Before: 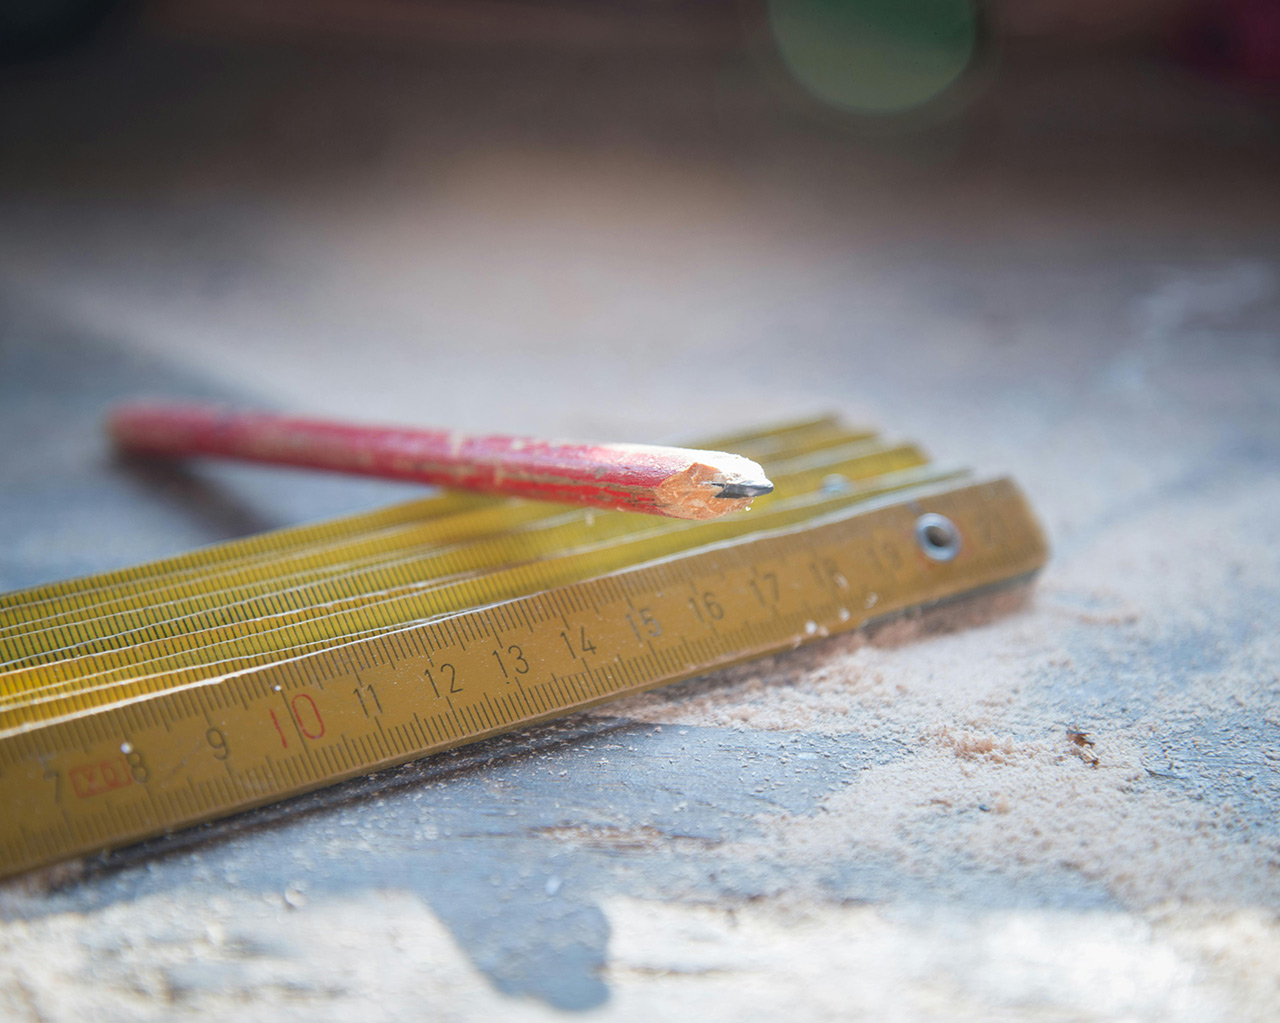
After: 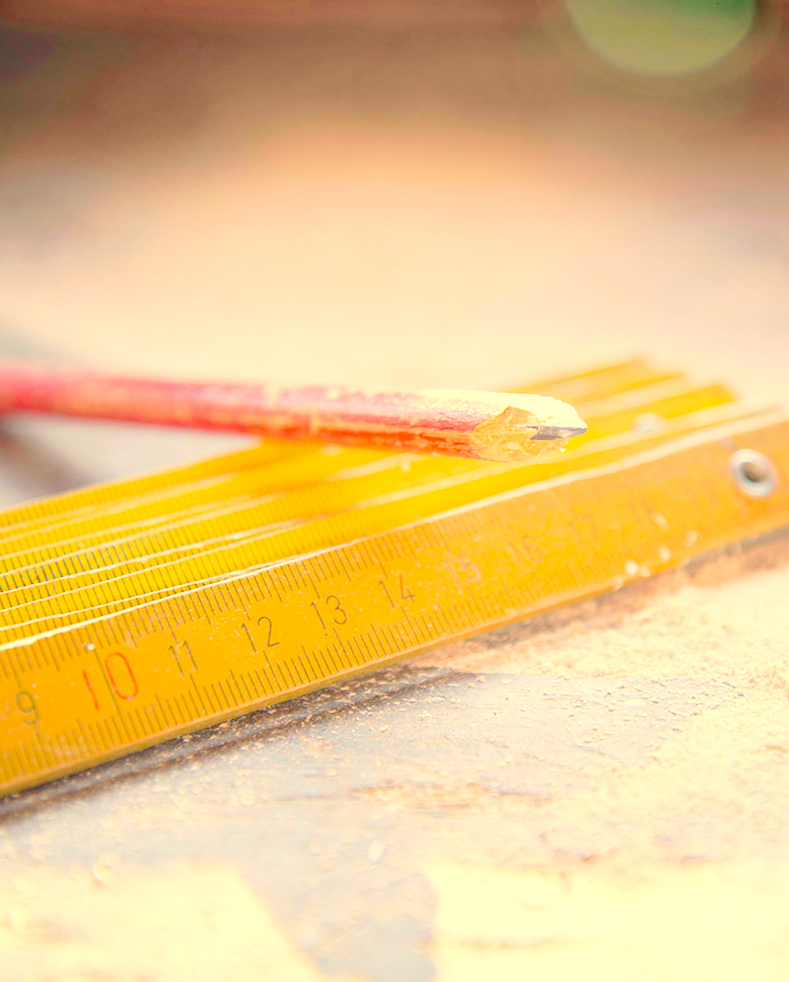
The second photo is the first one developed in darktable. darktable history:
crop and rotate: left 12.648%, right 20.685%
tone curve: curves: ch0 [(0, 0) (0.003, 0.001) (0.011, 0.006) (0.025, 0.012) (0.044, 0.018) (0.069, 0.025) (0.1, 0.045) (0.136, 0.074) (0.177, 0.124) (0.224, 0.196) (0.277, 0.289) (0.335, 0.396) (0.399, 0.495) (0.468, 0.585) (0.543, 0.663) (0.623, 0.728) (0.709, 0.808) (0.801, 0.87) (0.898, 0.932) (1, 1)], preserve colors none
color correction: highlights a* 2.72, highlights b* 22.8
white balance: red 1.127, blue 0.943
rotate and perspective: rotation -1.68°, lens shift (vertical) -0.146, crop left 0.049, crop right 0.912, crop top 0.032, crop bottom 0.96
exposure: black level correction 0.001, exposure 0.5 EV, compensate exposure bias true, compensate highlight preservation false
contrast brightness saturation: contrast 0.07, brightness 0.18, saturation 0.4
